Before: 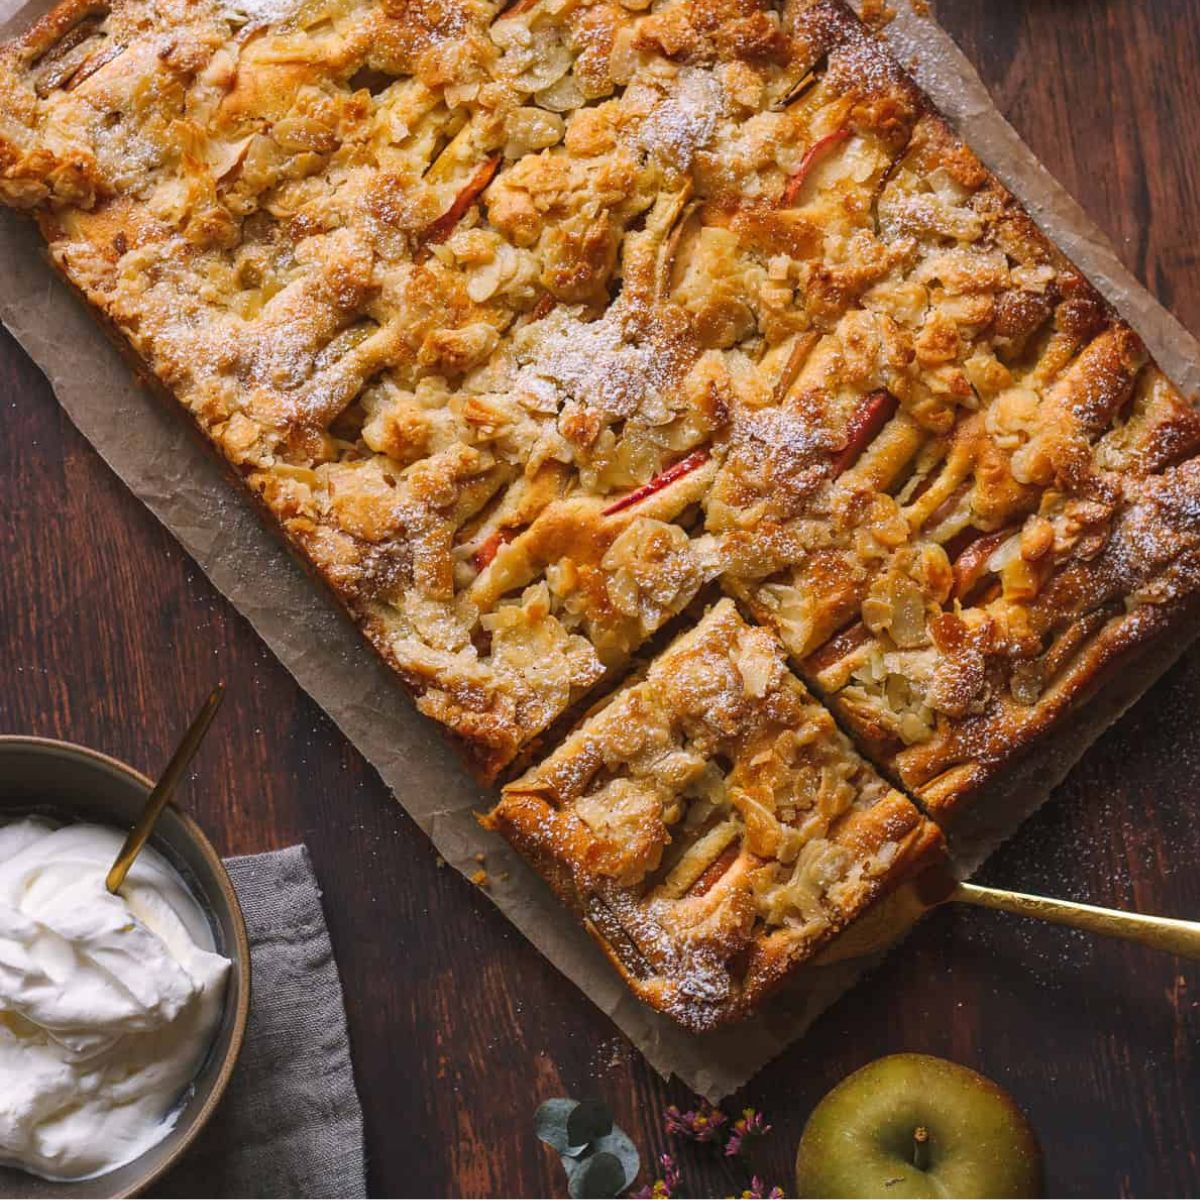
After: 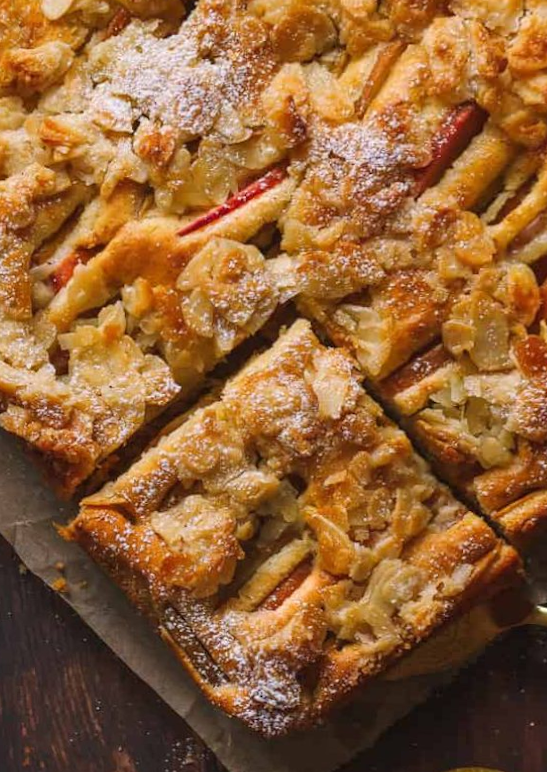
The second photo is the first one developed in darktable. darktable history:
rotate and perspective: rotation 0.062°, lens shift (vertical) 0.115, lens shift (horizontal) -0.133, crop left 0.047, crop right 0.94, crop top 0.061, crop bottom 0.94
crop: left 31.379%, top 24.658%, right 20.326%, bottom 6.628%
